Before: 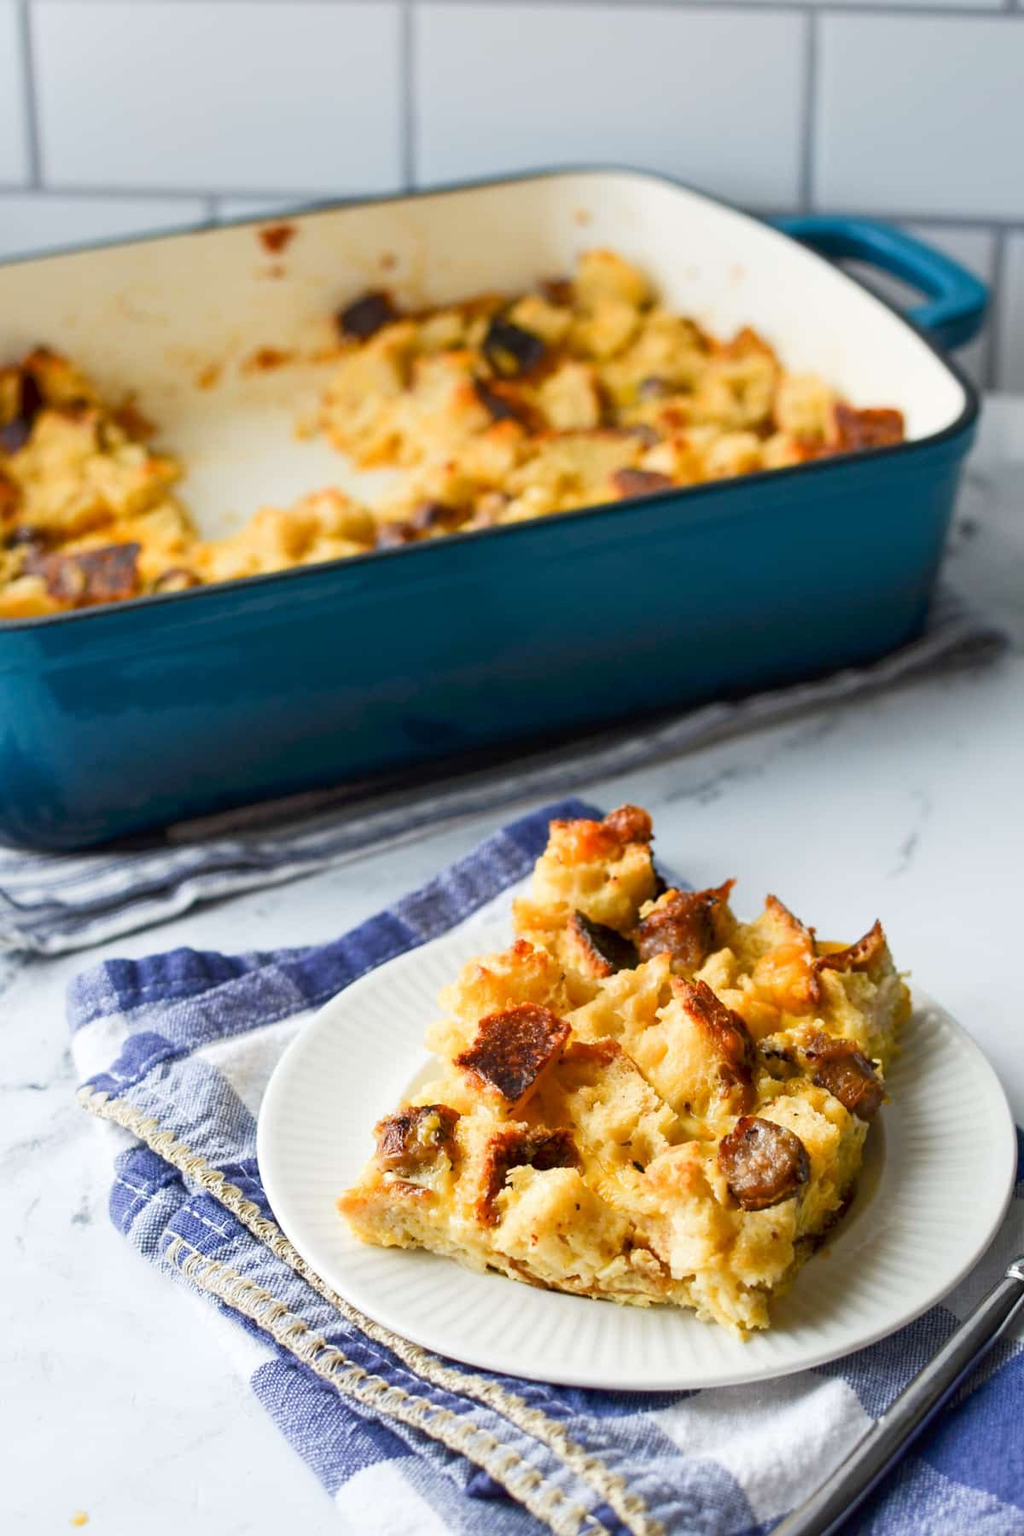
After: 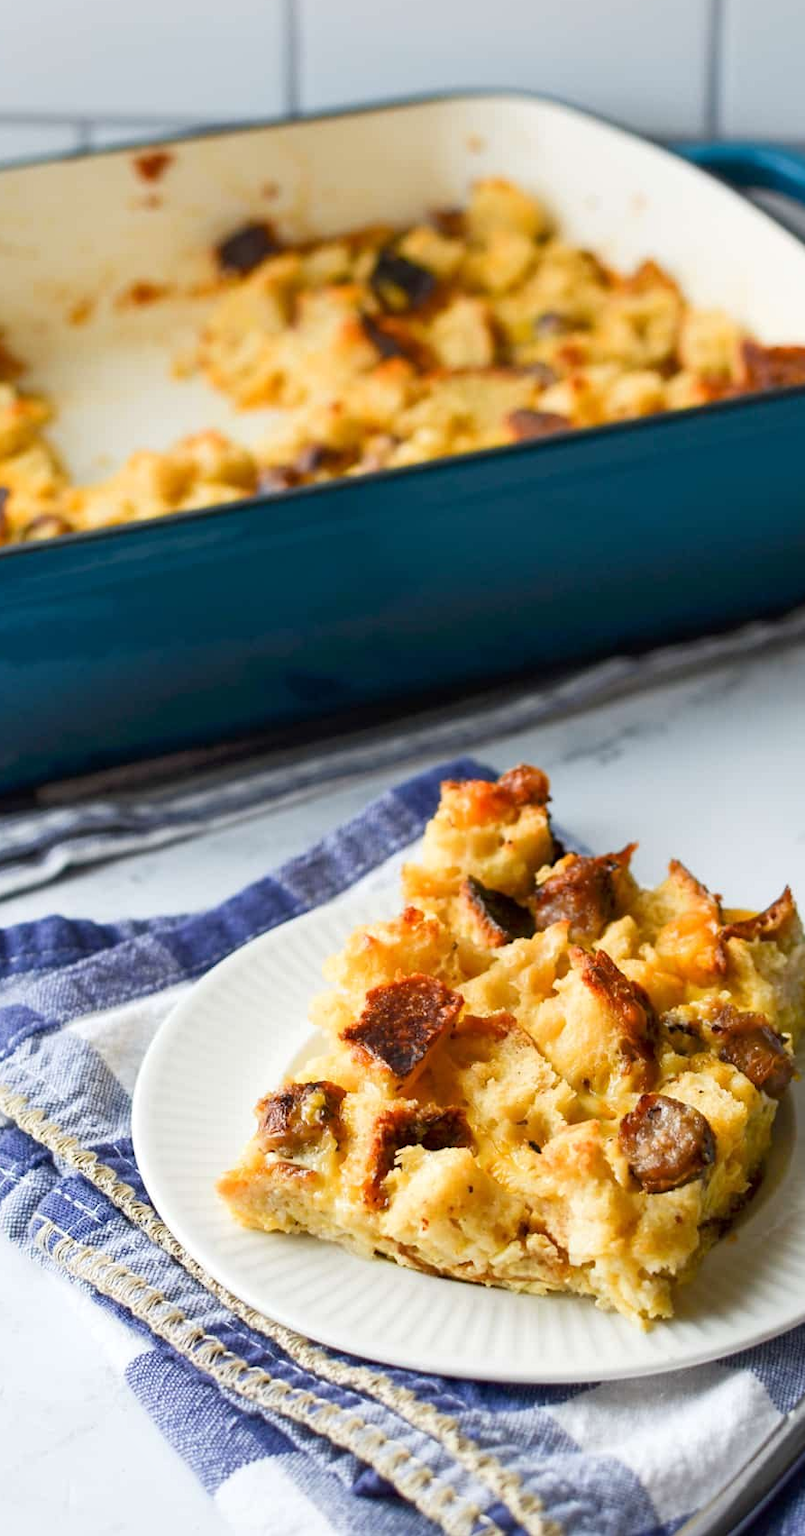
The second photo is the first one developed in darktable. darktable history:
crop and rotate: left 12.954%, top 5.282%, right 12.541%
tone equalizer: luminance estimator HSV value / RGB max
